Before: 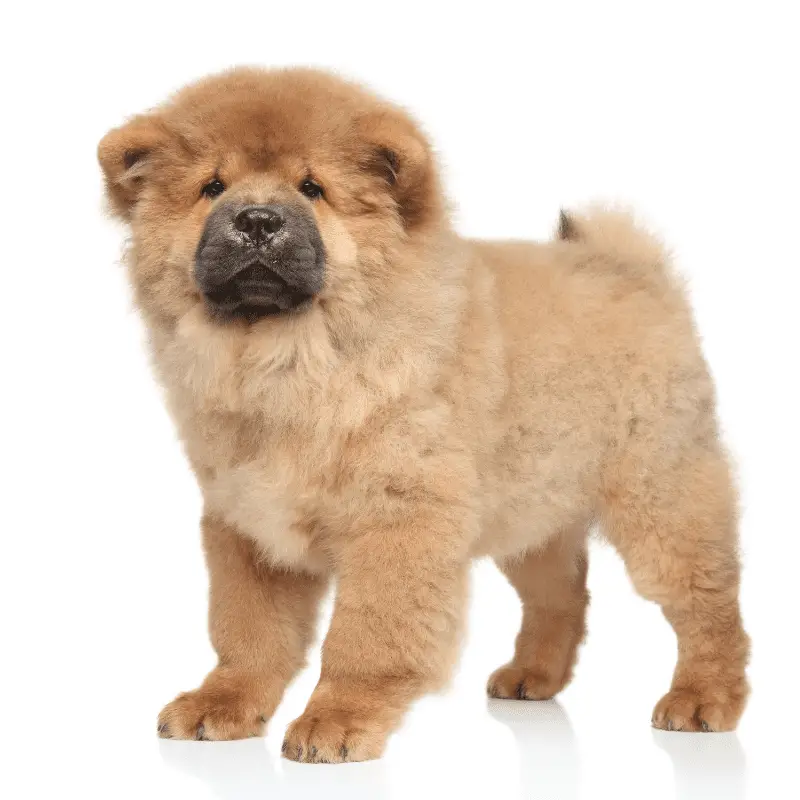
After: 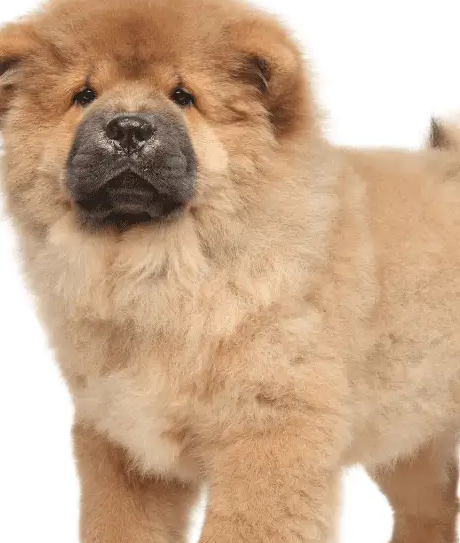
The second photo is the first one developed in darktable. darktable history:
crop: left 16.192%, top 11.51%, right 26.245%, bottom 20.521%
